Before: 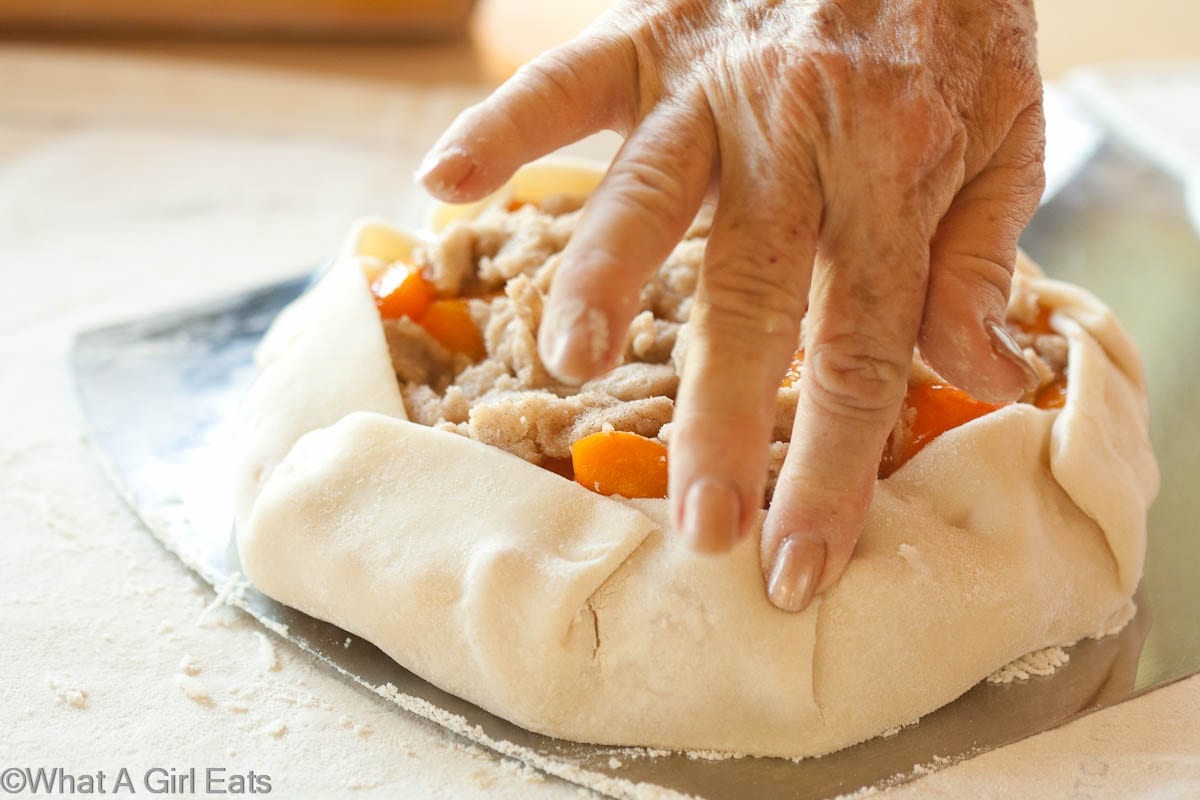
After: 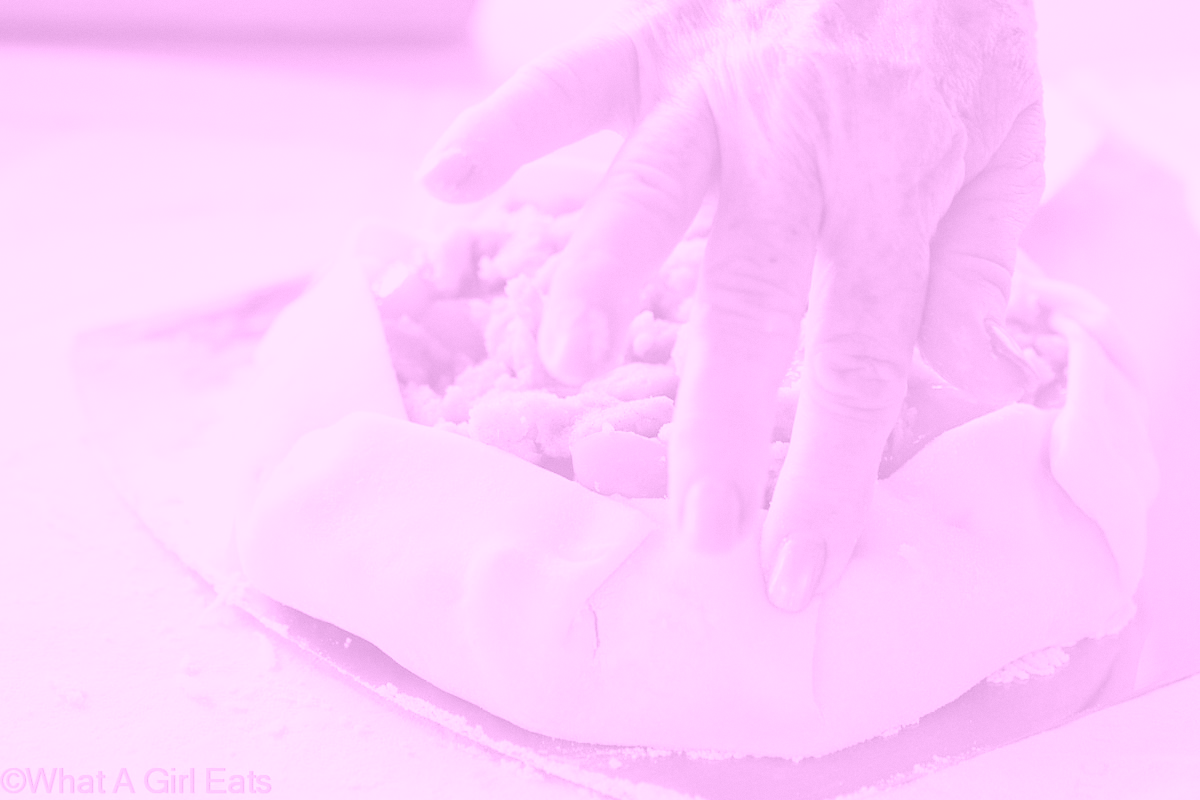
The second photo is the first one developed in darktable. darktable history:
grain: coarseness 14.57 ISO, strength 8.8%
colorize: hue 331.2°, saturation 75%, source mix 30.28%, lightness 70.52%, version 1
